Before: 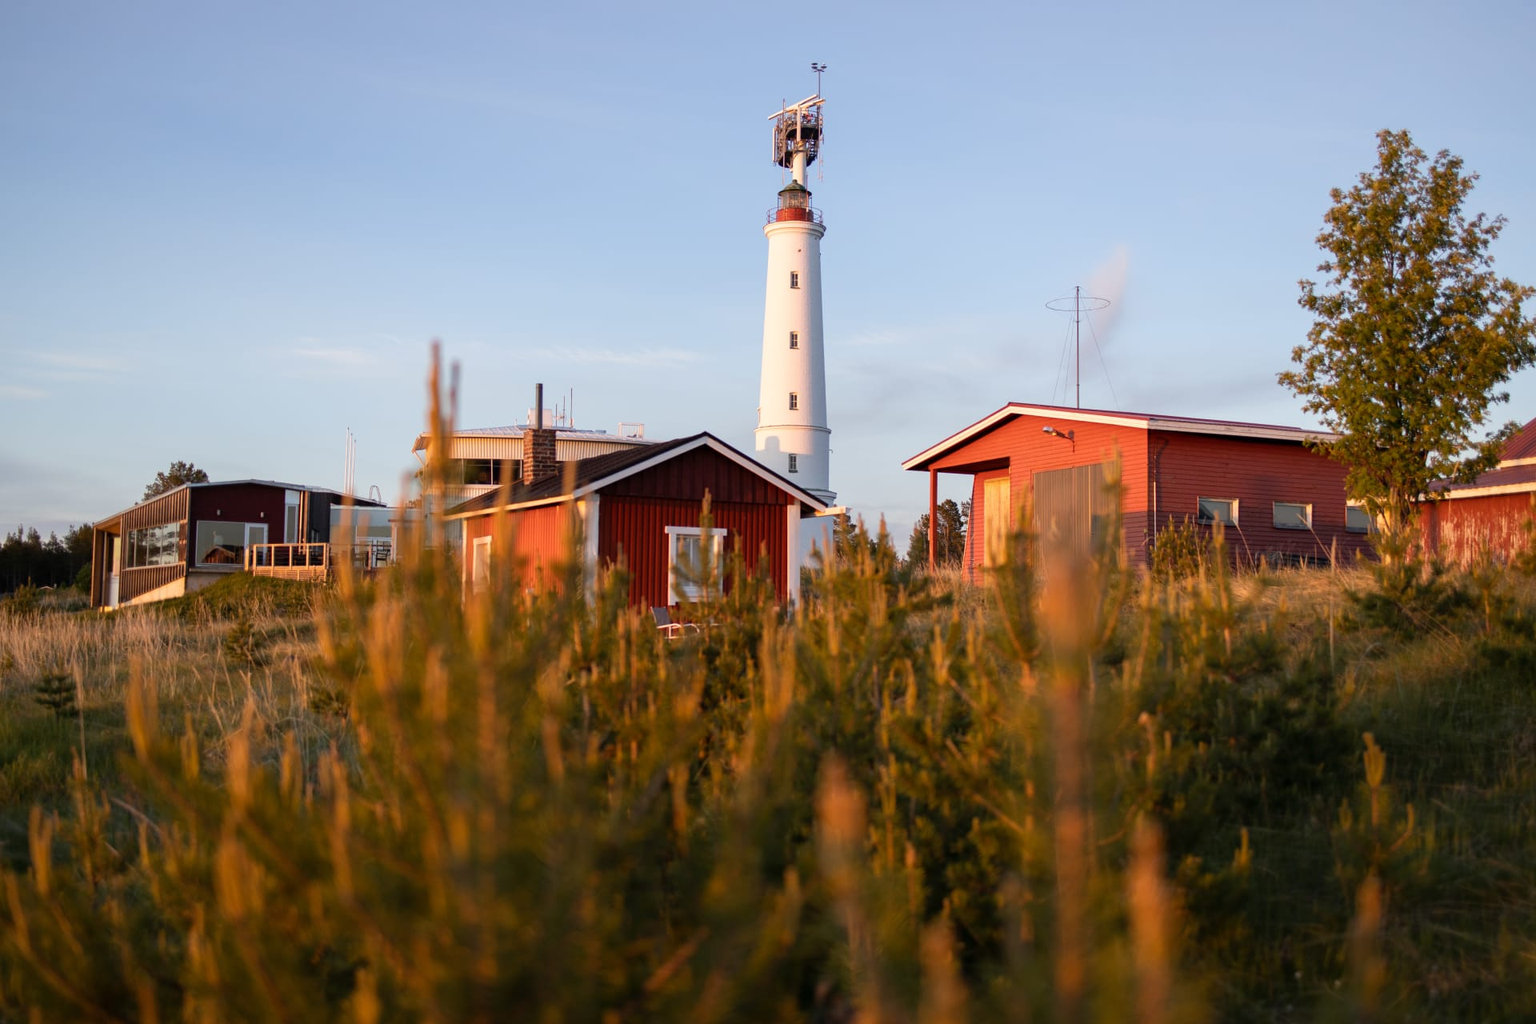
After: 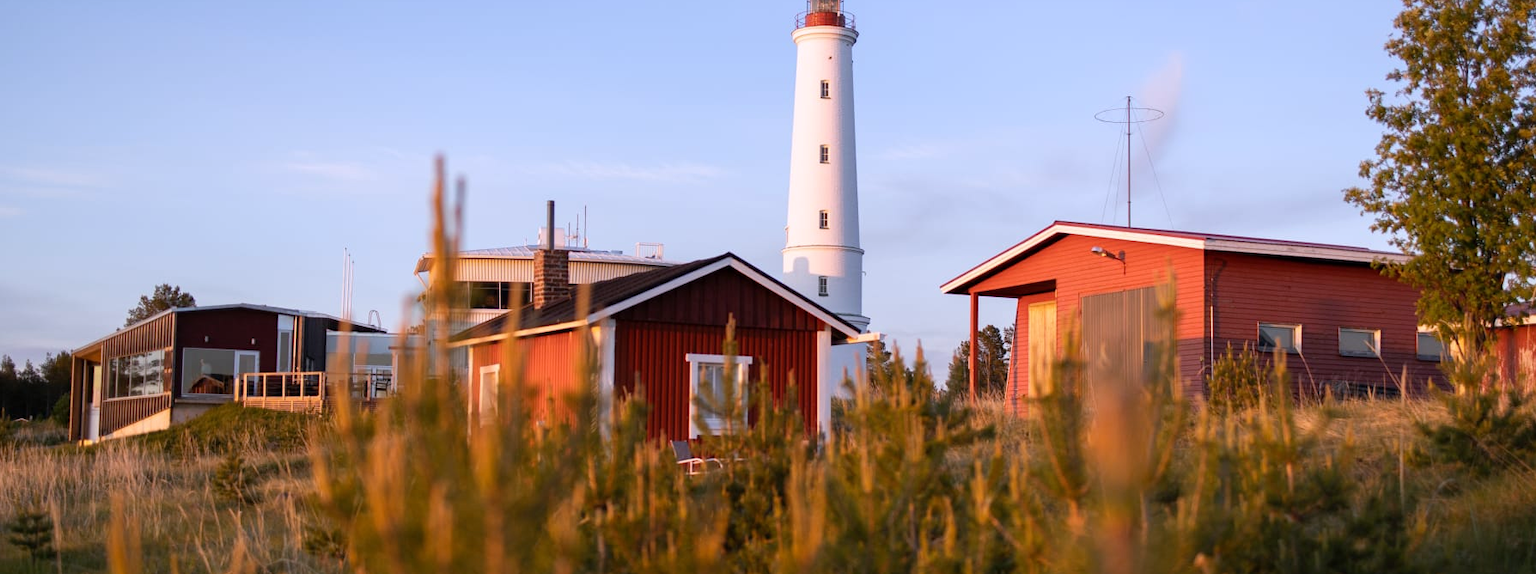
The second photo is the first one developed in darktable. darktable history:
crop: left 1.744%, top 19.225%, right 5.069%, bottom 28.357%
white balance: red 1.004, blue 1.096
